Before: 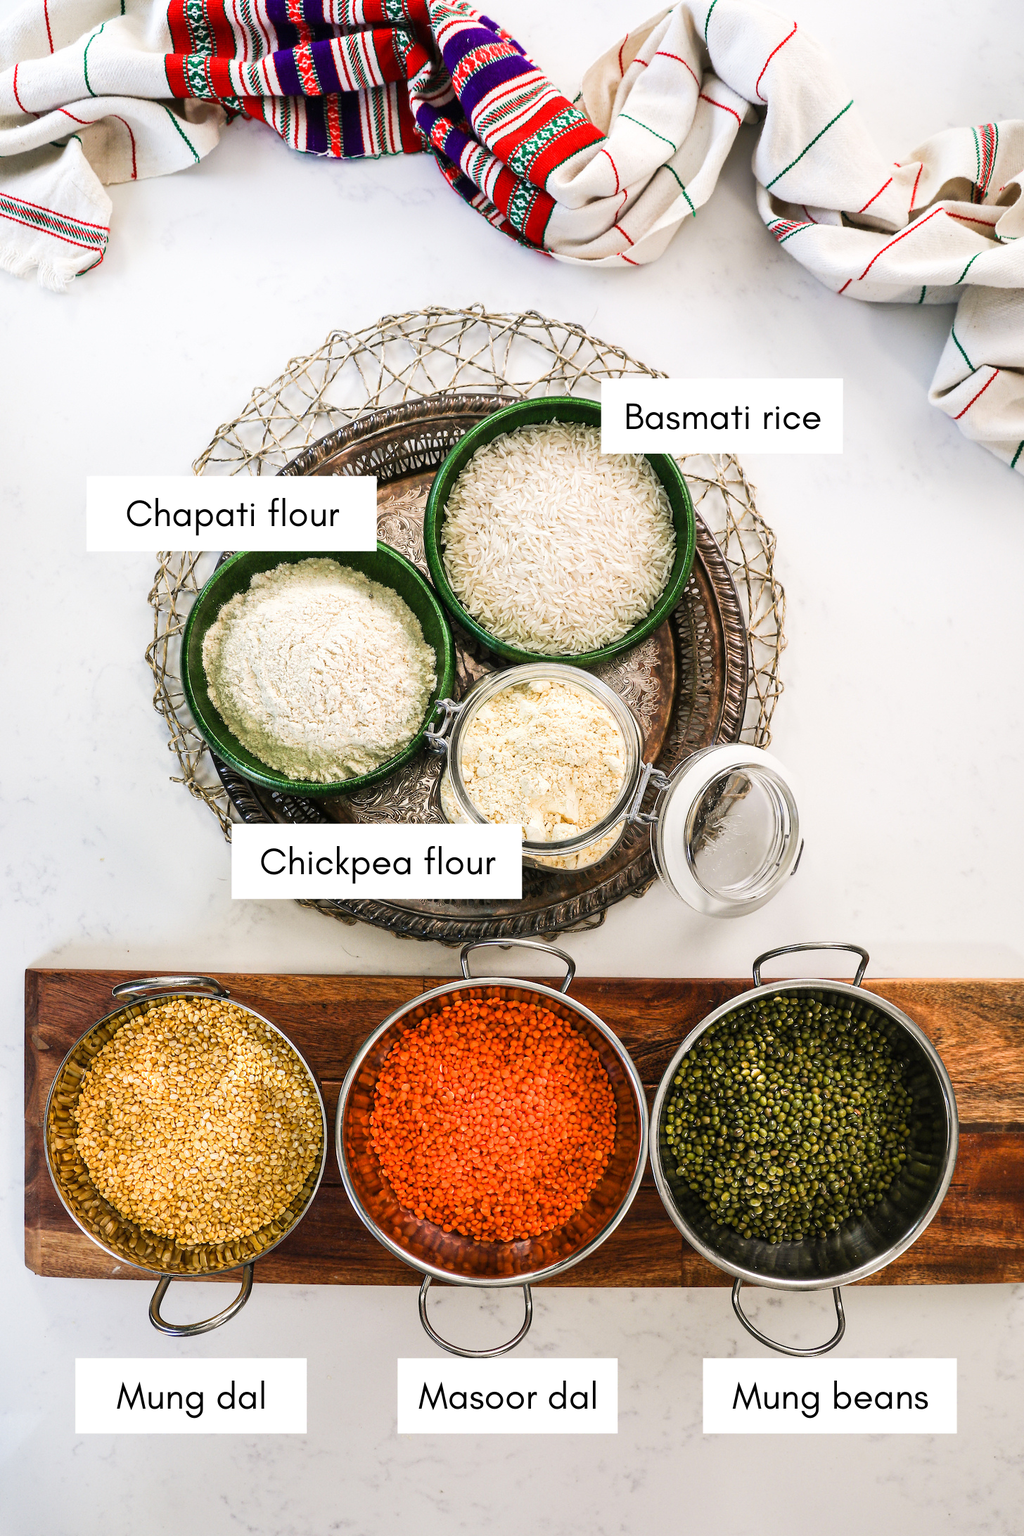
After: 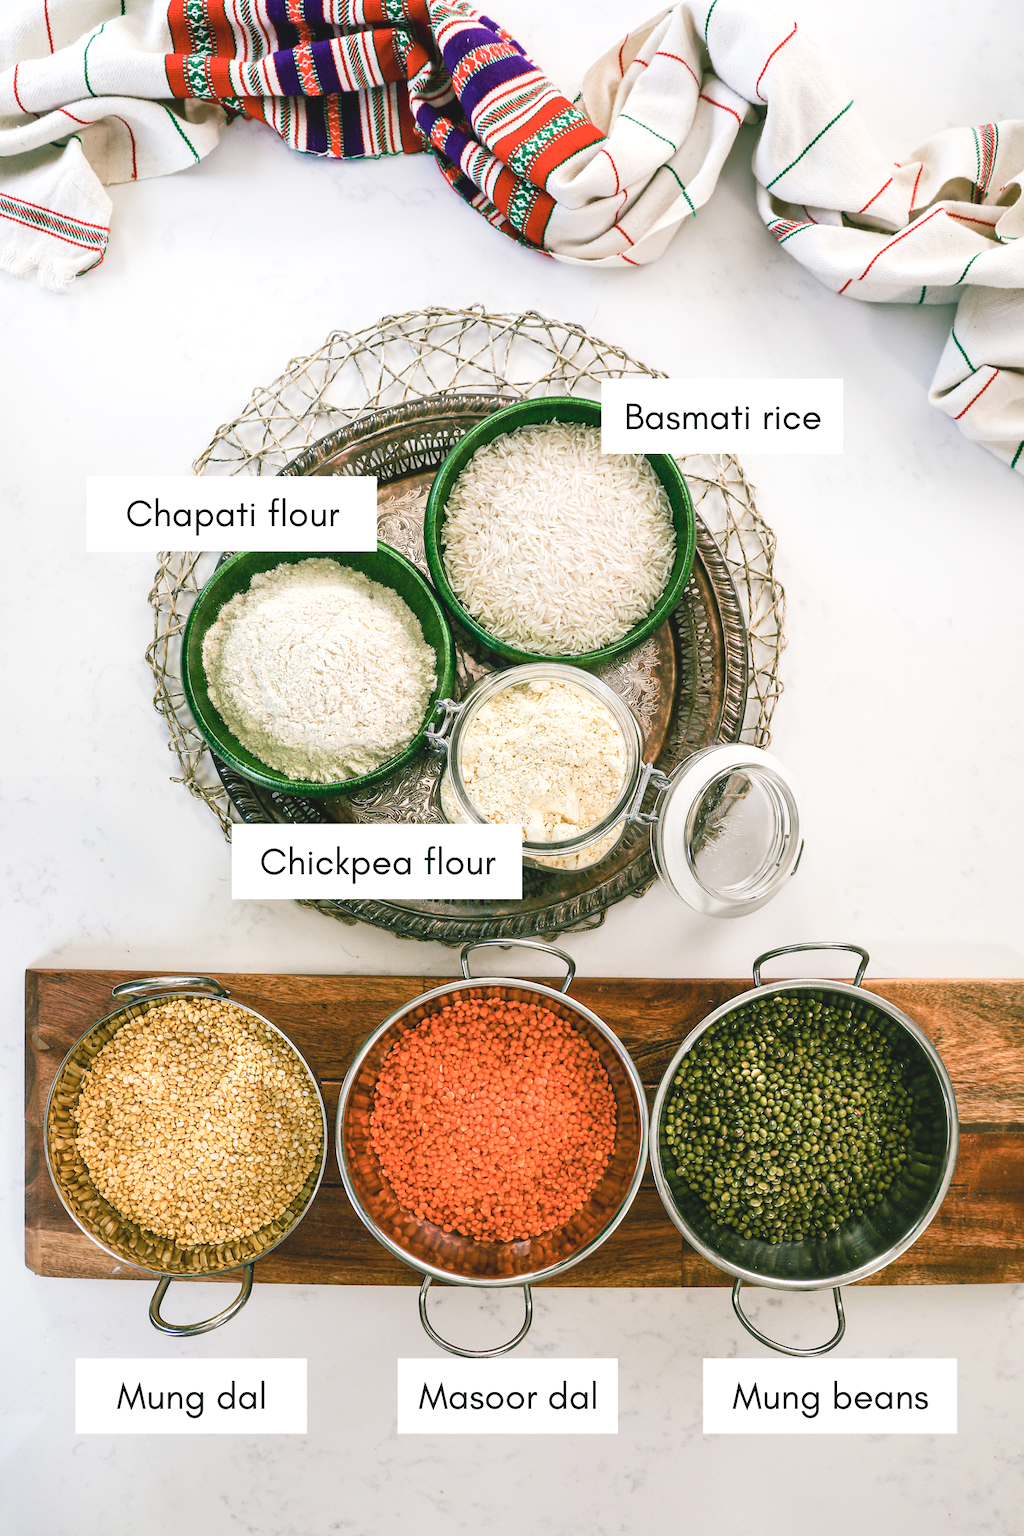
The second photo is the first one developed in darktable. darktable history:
color balance rgb: shadows lift › chroma 12.045%, shadows lift › hue 132.78°, perceptual saturation grading › global saturation 0.705%, perceptual saturation grading › highlights -14.508%, perceptual saturation grading › shadows 25.721%
contrast brightness saturation: contrast -0.131, brightness 0.047, saturation -0.139
tone equalizer: edges refinement/feathering 500, mask exposure compensation -1.57 EV, preserve details no
exposure: black level correction 0.001, exposure 0.298 EV, compensate highlight preservation false
